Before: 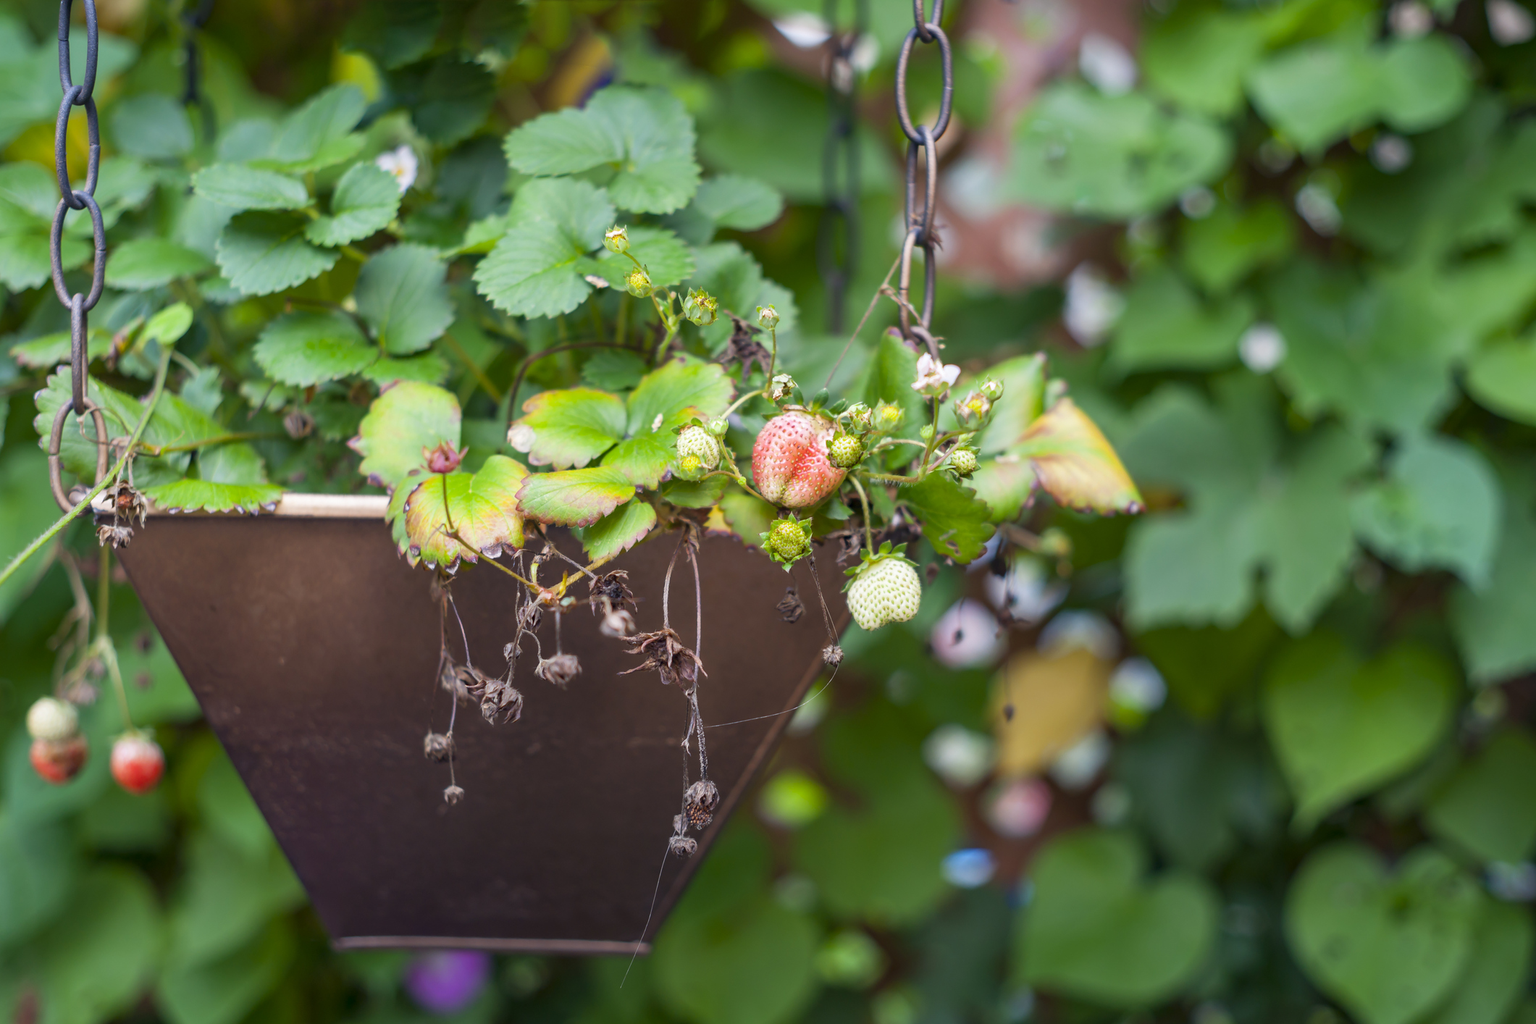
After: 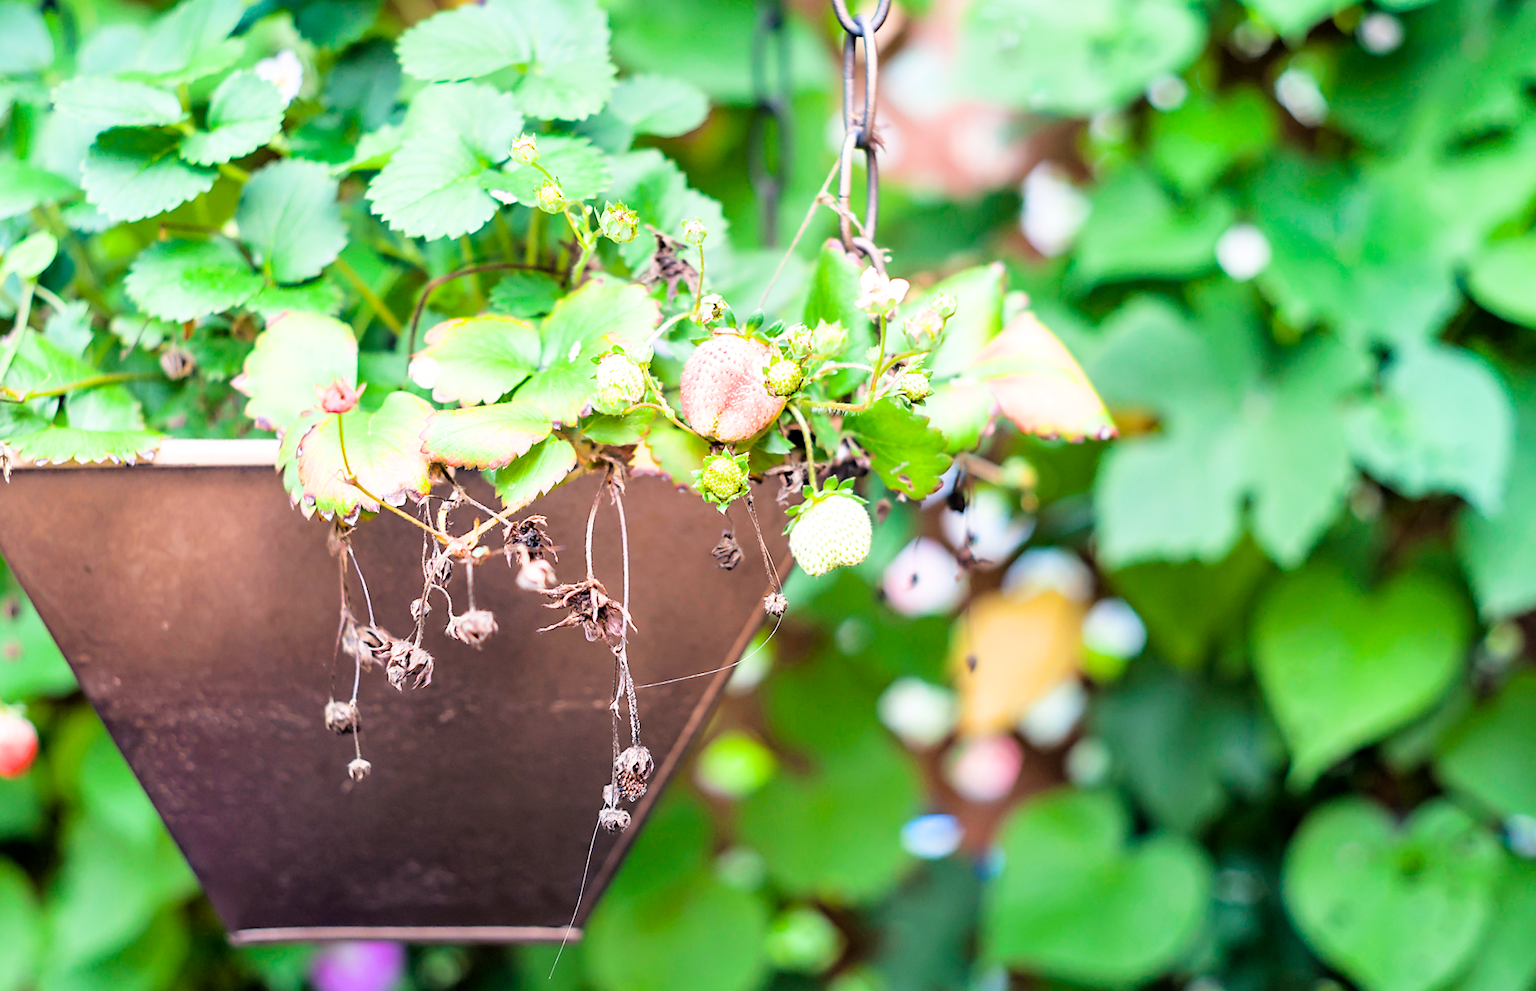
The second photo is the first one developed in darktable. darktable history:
rotate and perspective: rotation -1.42°, crop left 0.016, crop right 0.984, crop top 0.035, crop bottom 0.965
exposure: black level correction 0.001, exposure 1.822 EV, compensate exposure bias true, compensate highlight preservation false
crop and rotate: left 8.262%, top 9.226%
filmic rgb: black relative exposure -5 EV, hardness 2.88, contrast 1.3, highlights saturation mix -30%
sharpen: radius 1.864, amount 0.398, threshold 1.271
